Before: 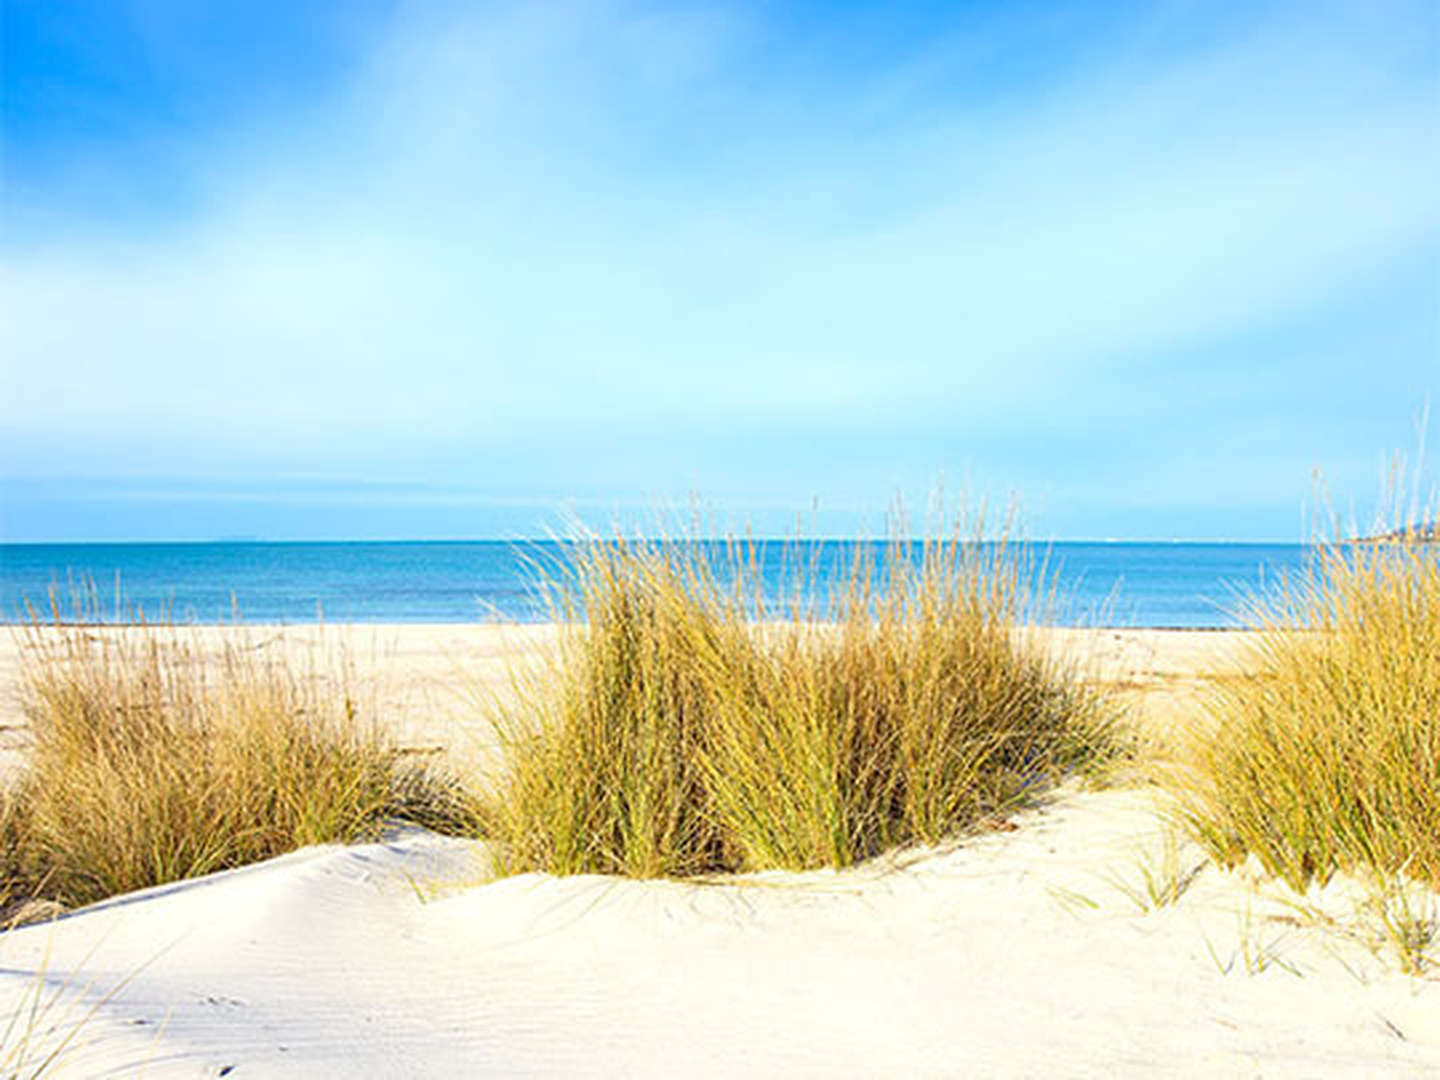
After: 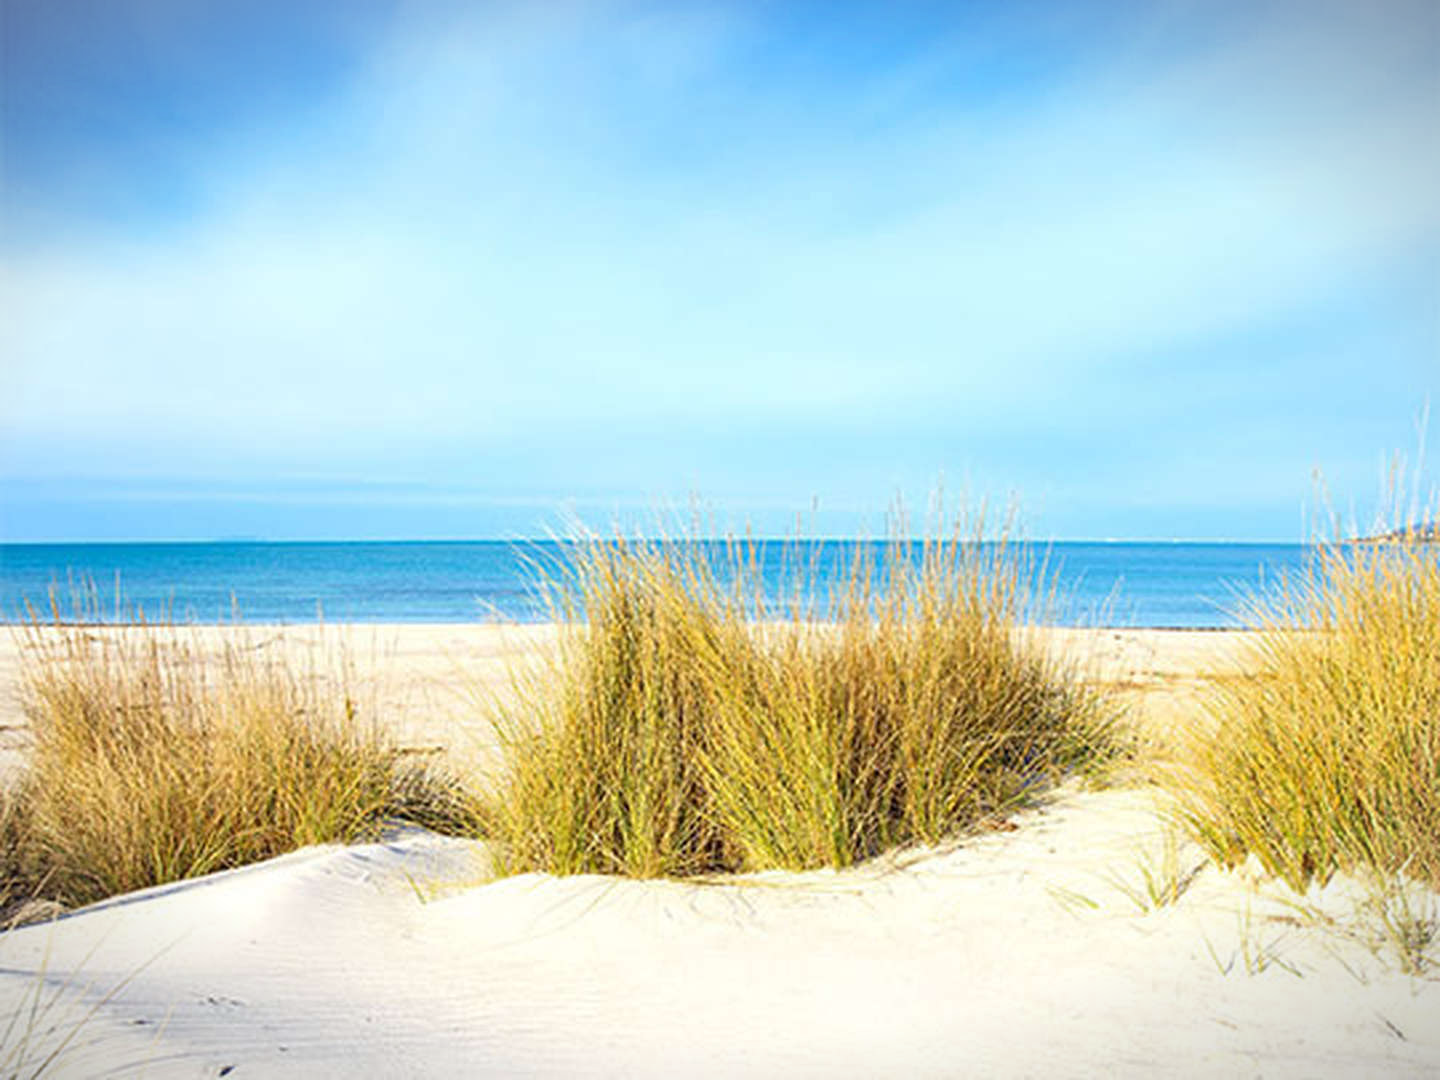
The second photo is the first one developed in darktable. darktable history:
vignetting: fall-off start 99.51%, width/height ratio 1.305
